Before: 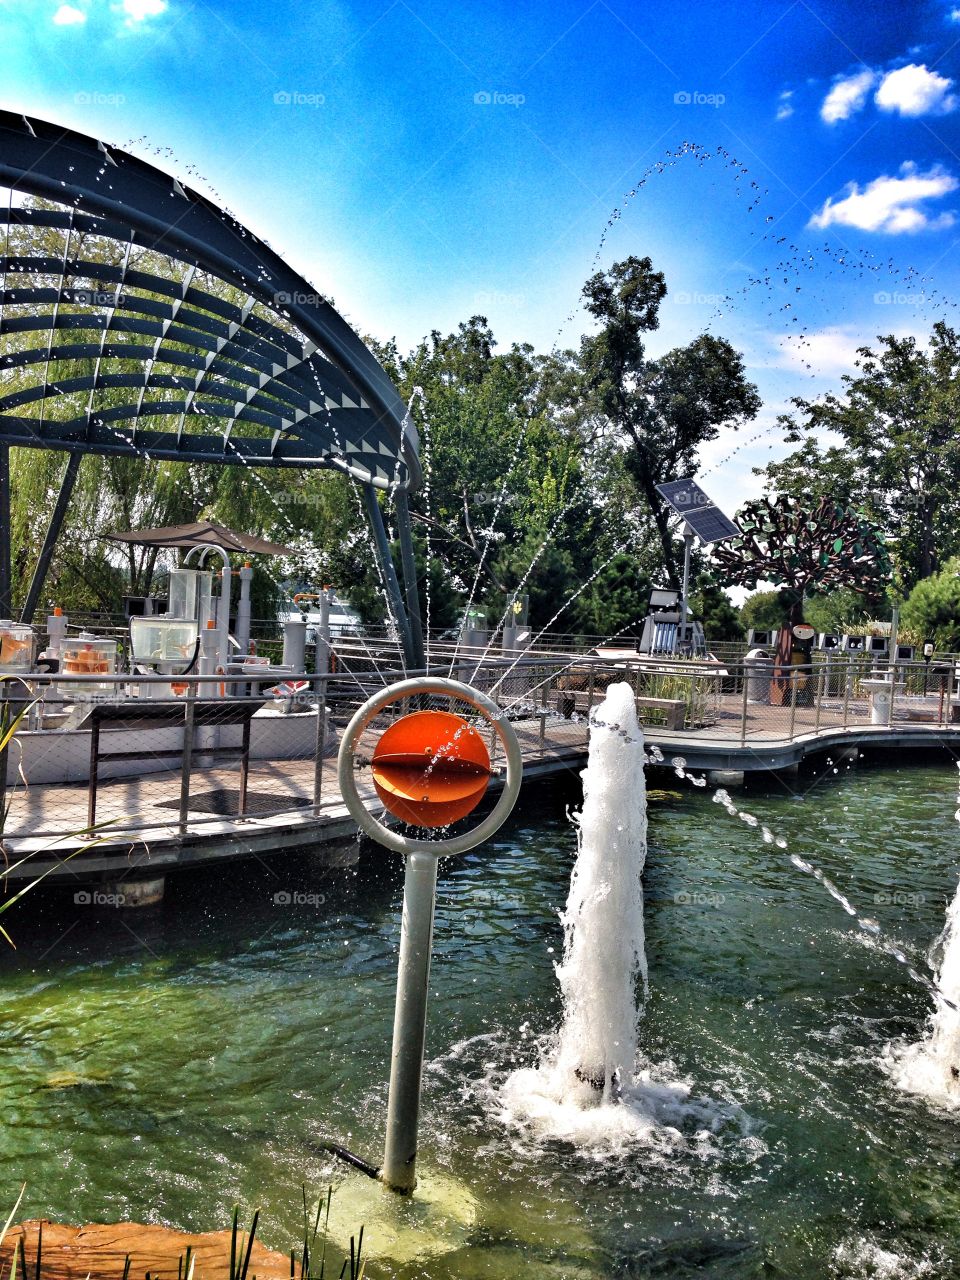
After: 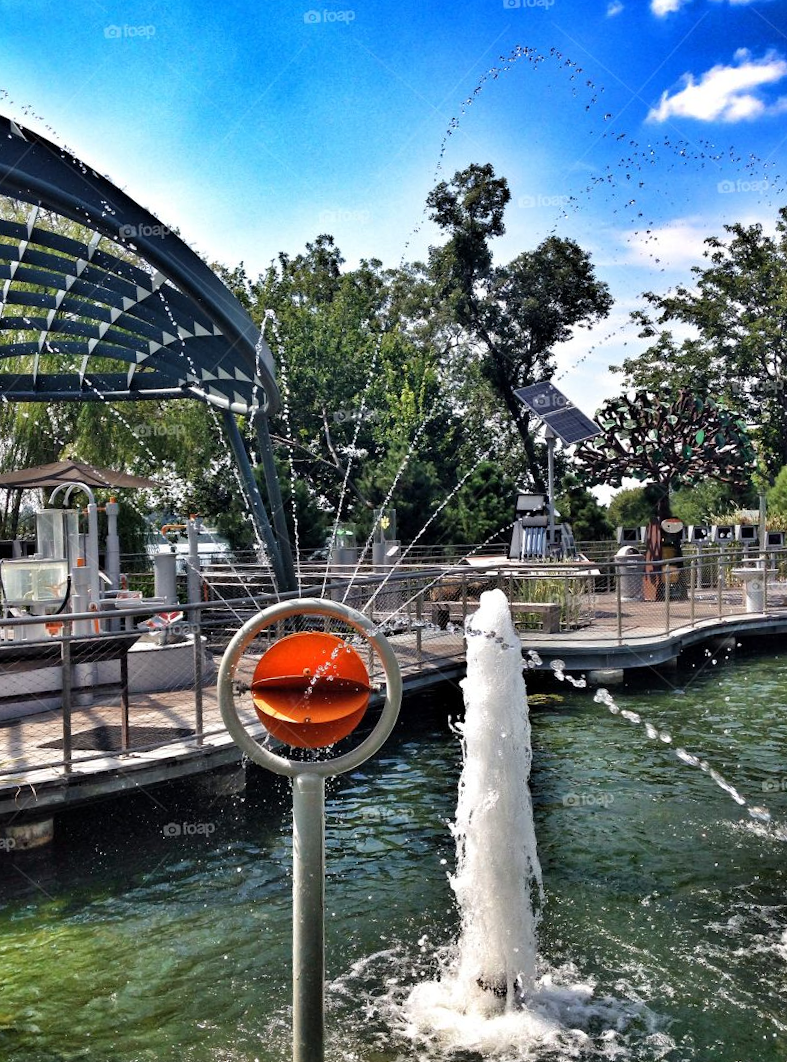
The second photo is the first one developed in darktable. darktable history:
rotate and perspective: rotation -4.25°, automatic cropping off
crop: left 16.768%, top 8.653%, right 8.362%, bottom 12.485%
